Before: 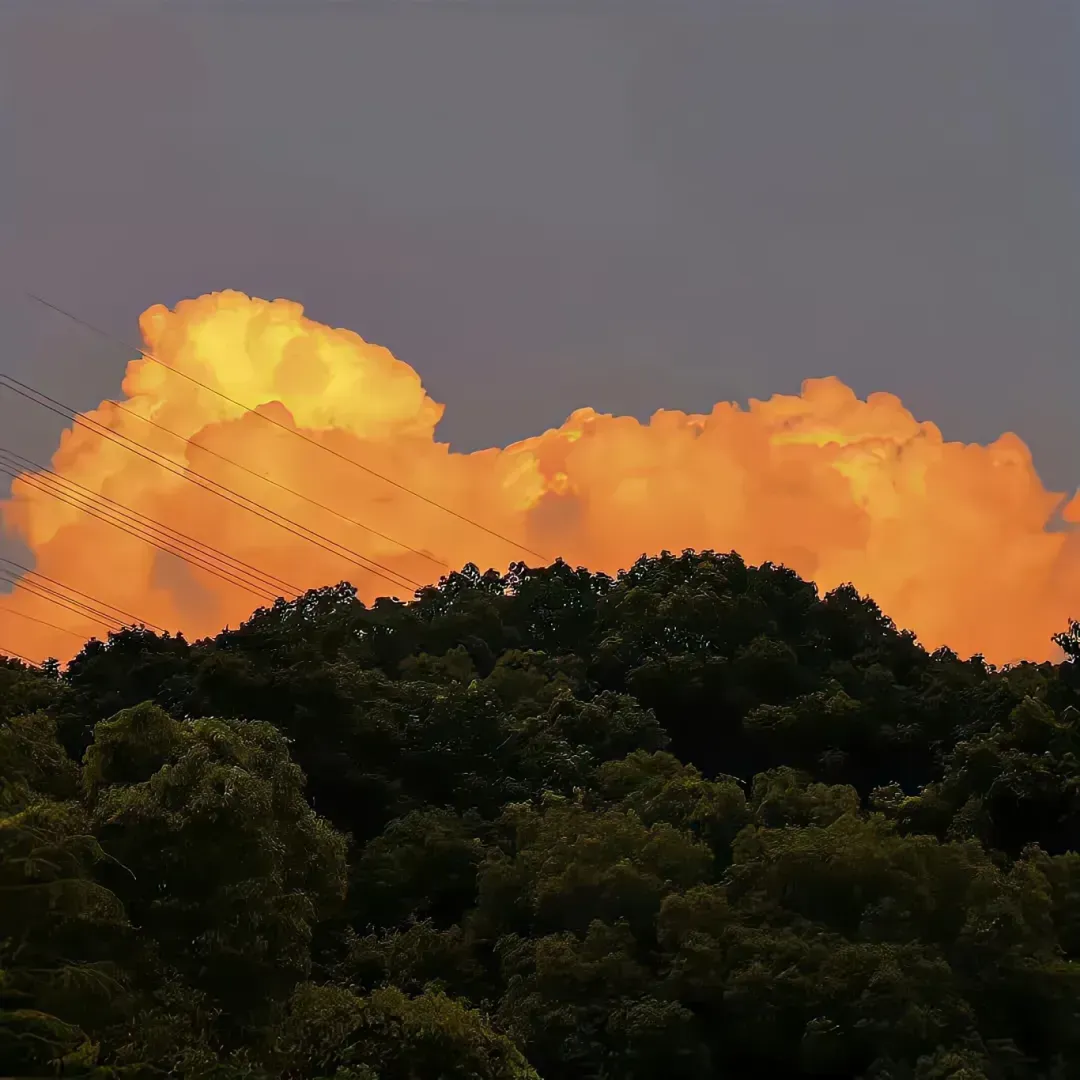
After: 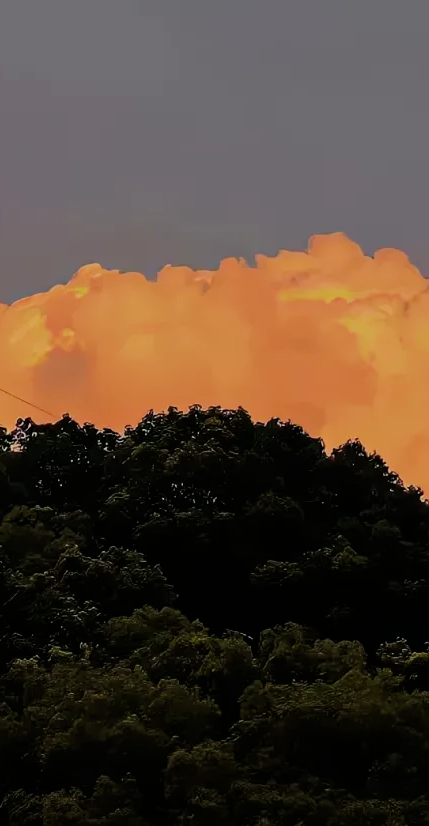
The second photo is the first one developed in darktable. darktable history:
crop: left 45.721%, top 13.393%, right 14.118%, bottom 10.01%
filmic rgb: black relative exposure -7.65 EV, white relative exposure 4.56 EV, hardness 3.61
